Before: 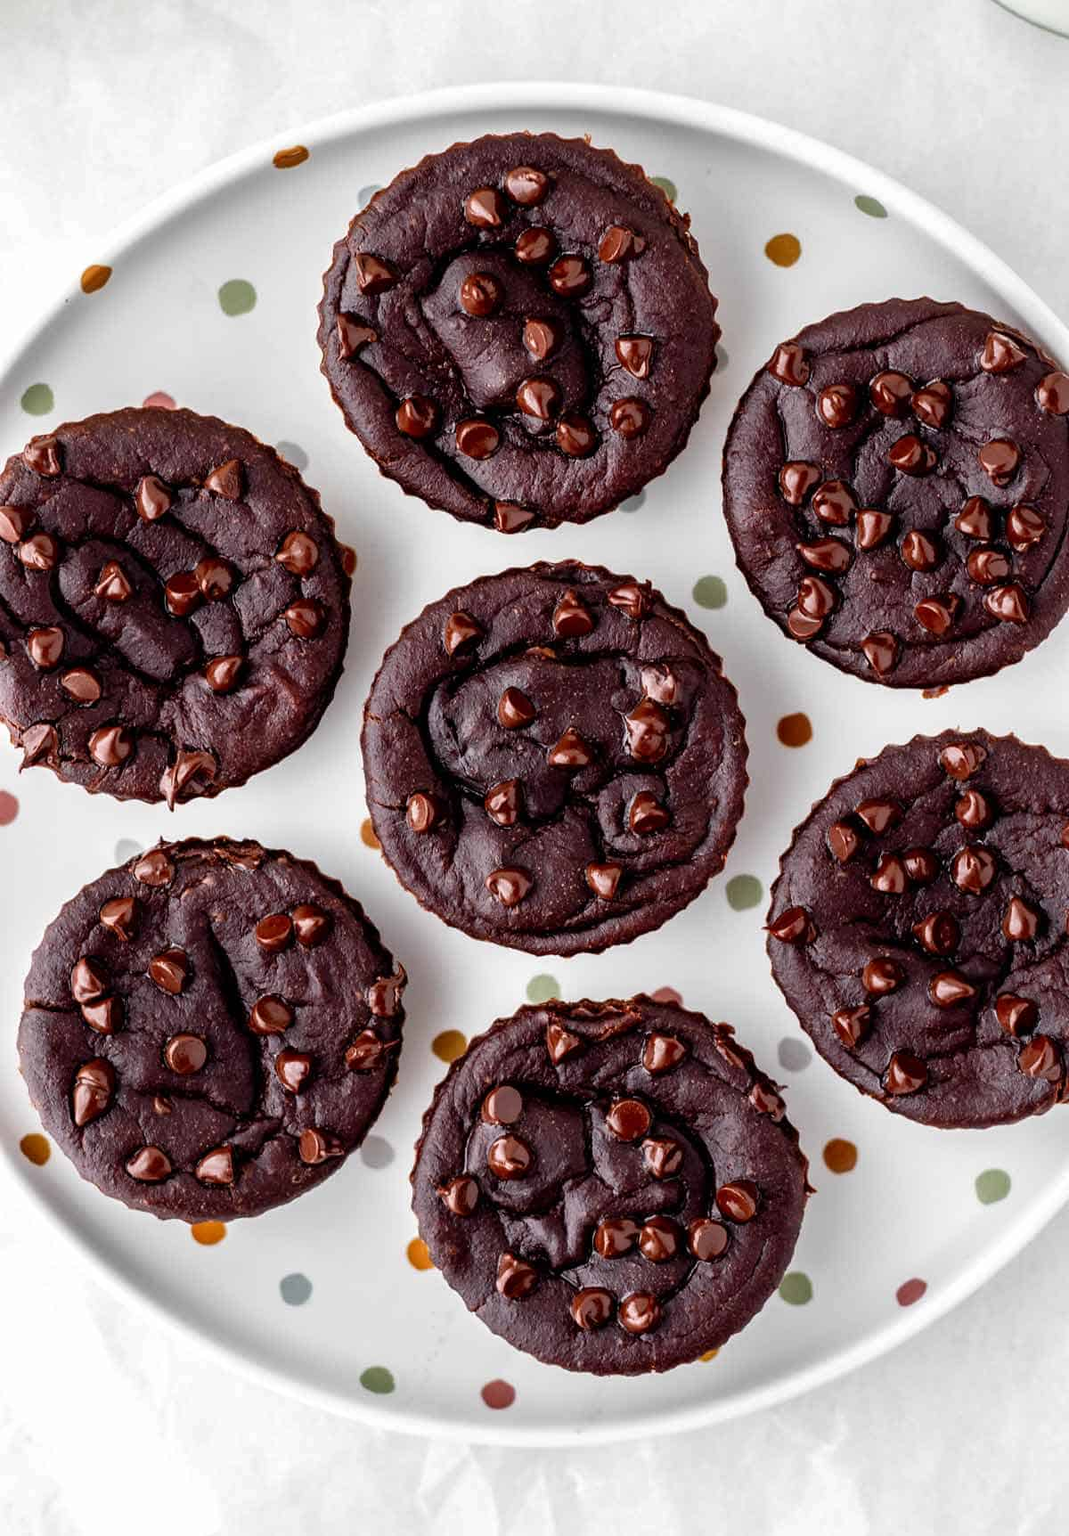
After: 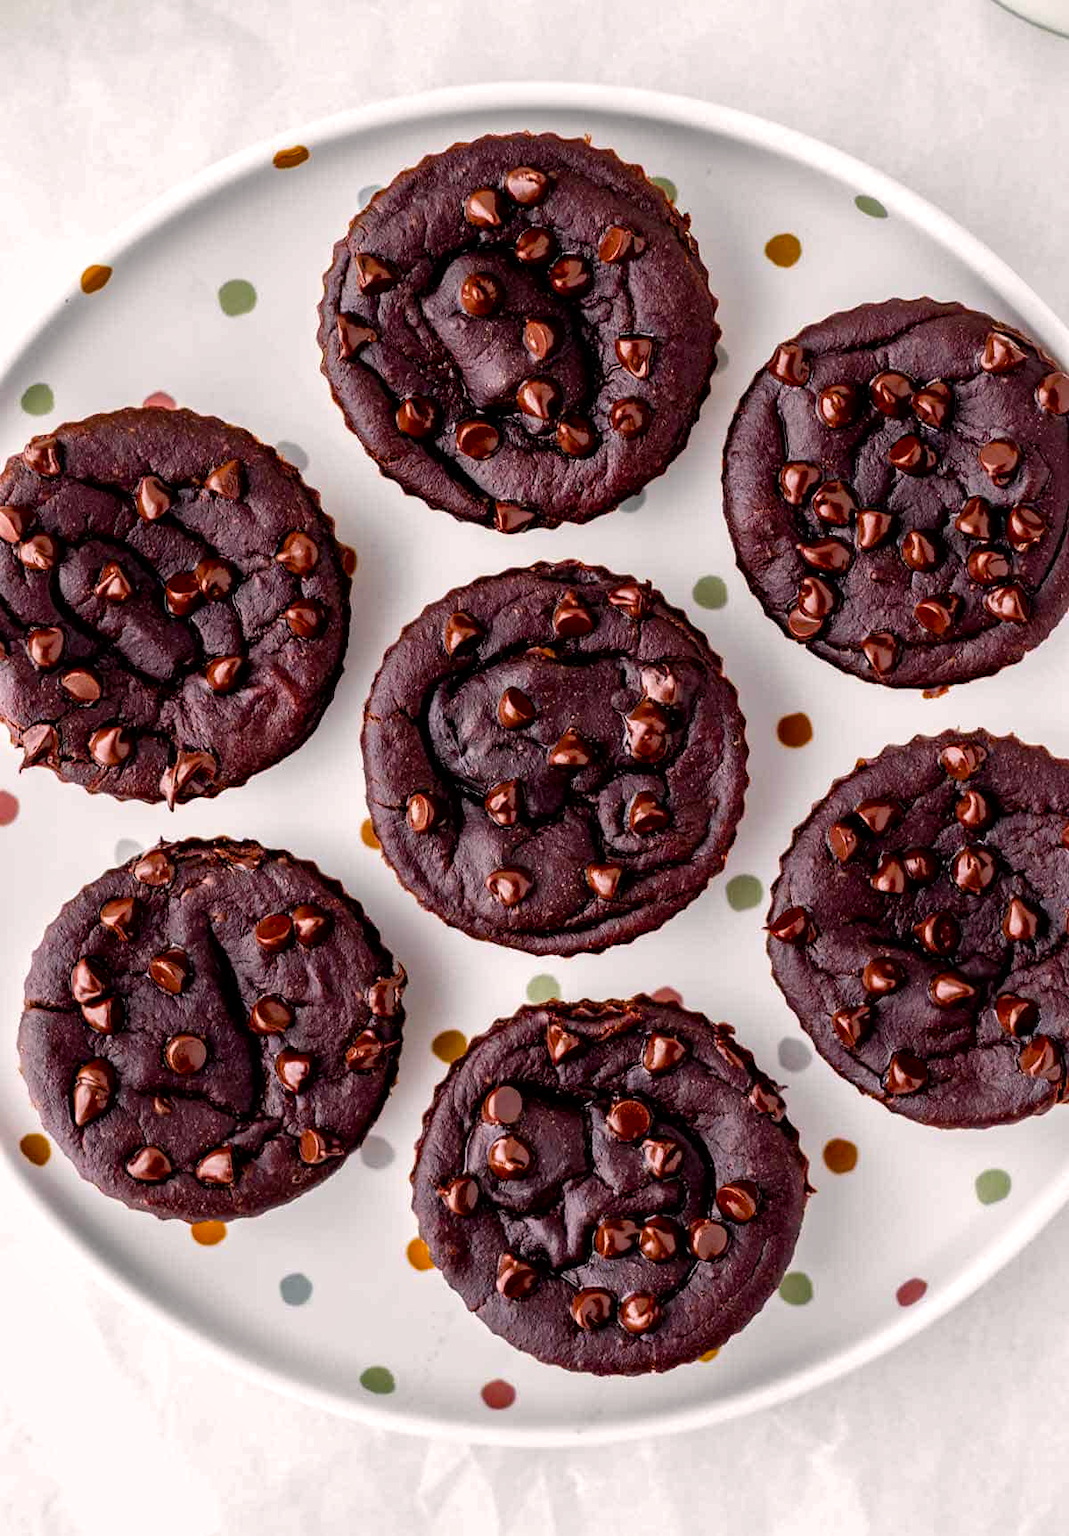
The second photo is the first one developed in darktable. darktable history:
color balance rgb: highlights gain › chroma 0.901%, highlights gain › hue 28.12°, perceptual saturation grading › global saturation 31.003%
local contrast: mode bilateral grid, contrast 19, coarseness 50, detail 119%, midtone range 0.2
